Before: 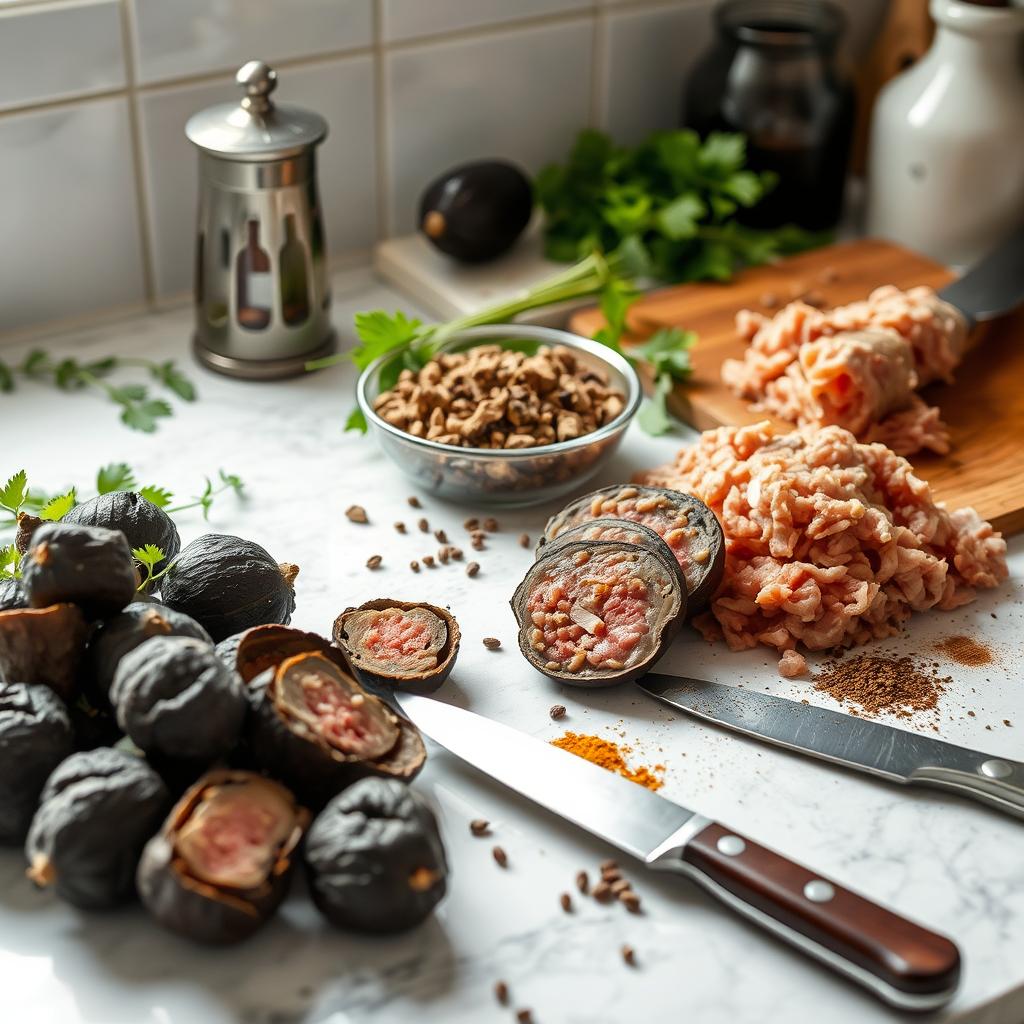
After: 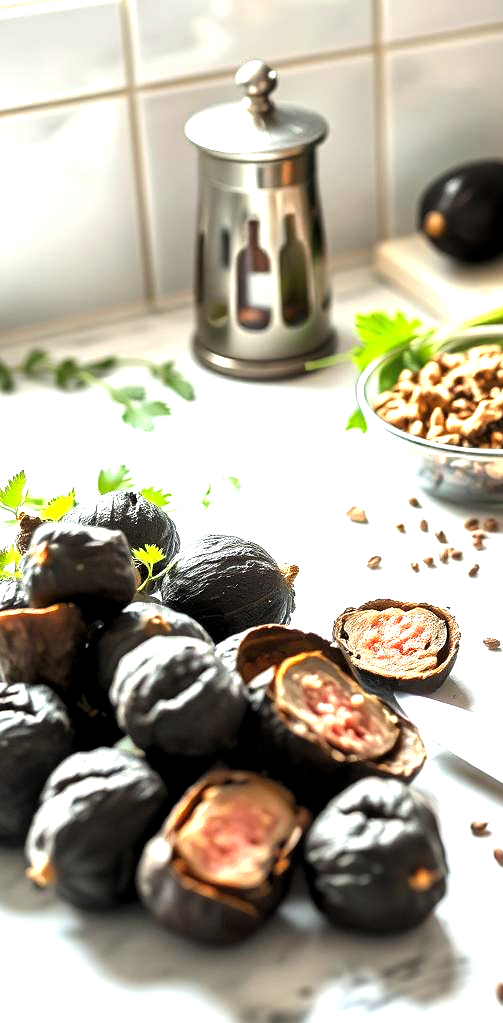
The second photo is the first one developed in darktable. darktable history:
levels: levels [0.052, 0.496, 0.908]
exposure: black level correction 0, exposure 1.2 EV, compensate exposure bias true, compensate highlight preservation false
crop and rotate: left 0%, top 0%, right 50.845%
